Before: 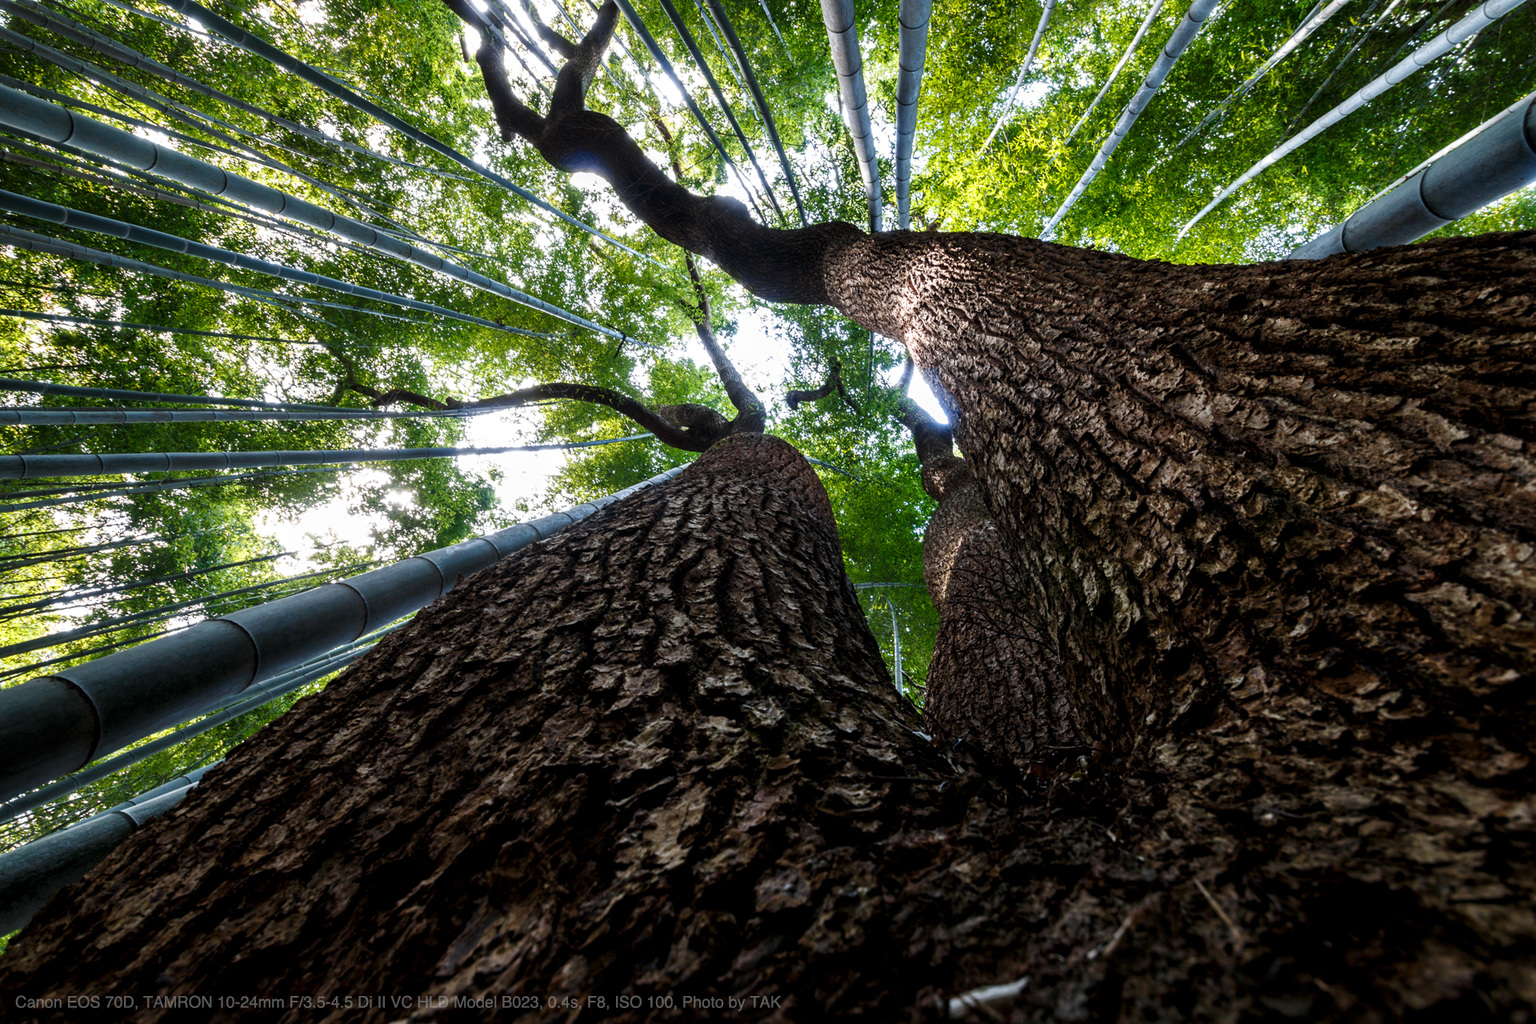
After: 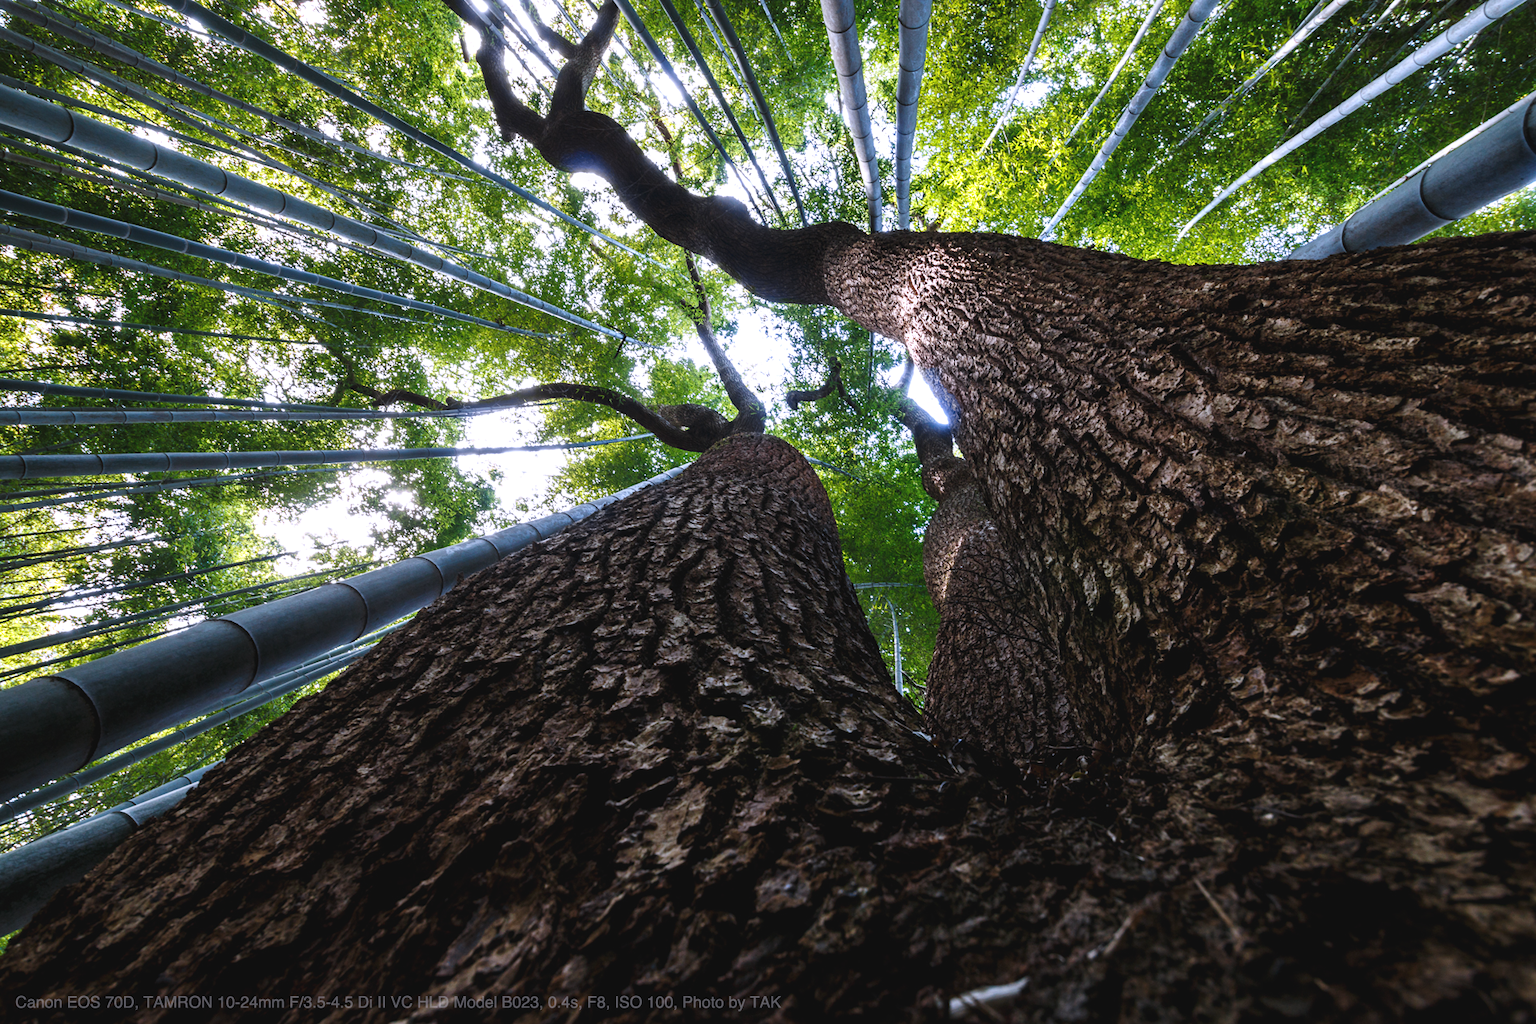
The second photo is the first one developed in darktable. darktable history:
exposure: black level correction -0.005, exposure 0.054 EV, compensate highlight preservation false
white balance: red 1.004, blue 1.096
